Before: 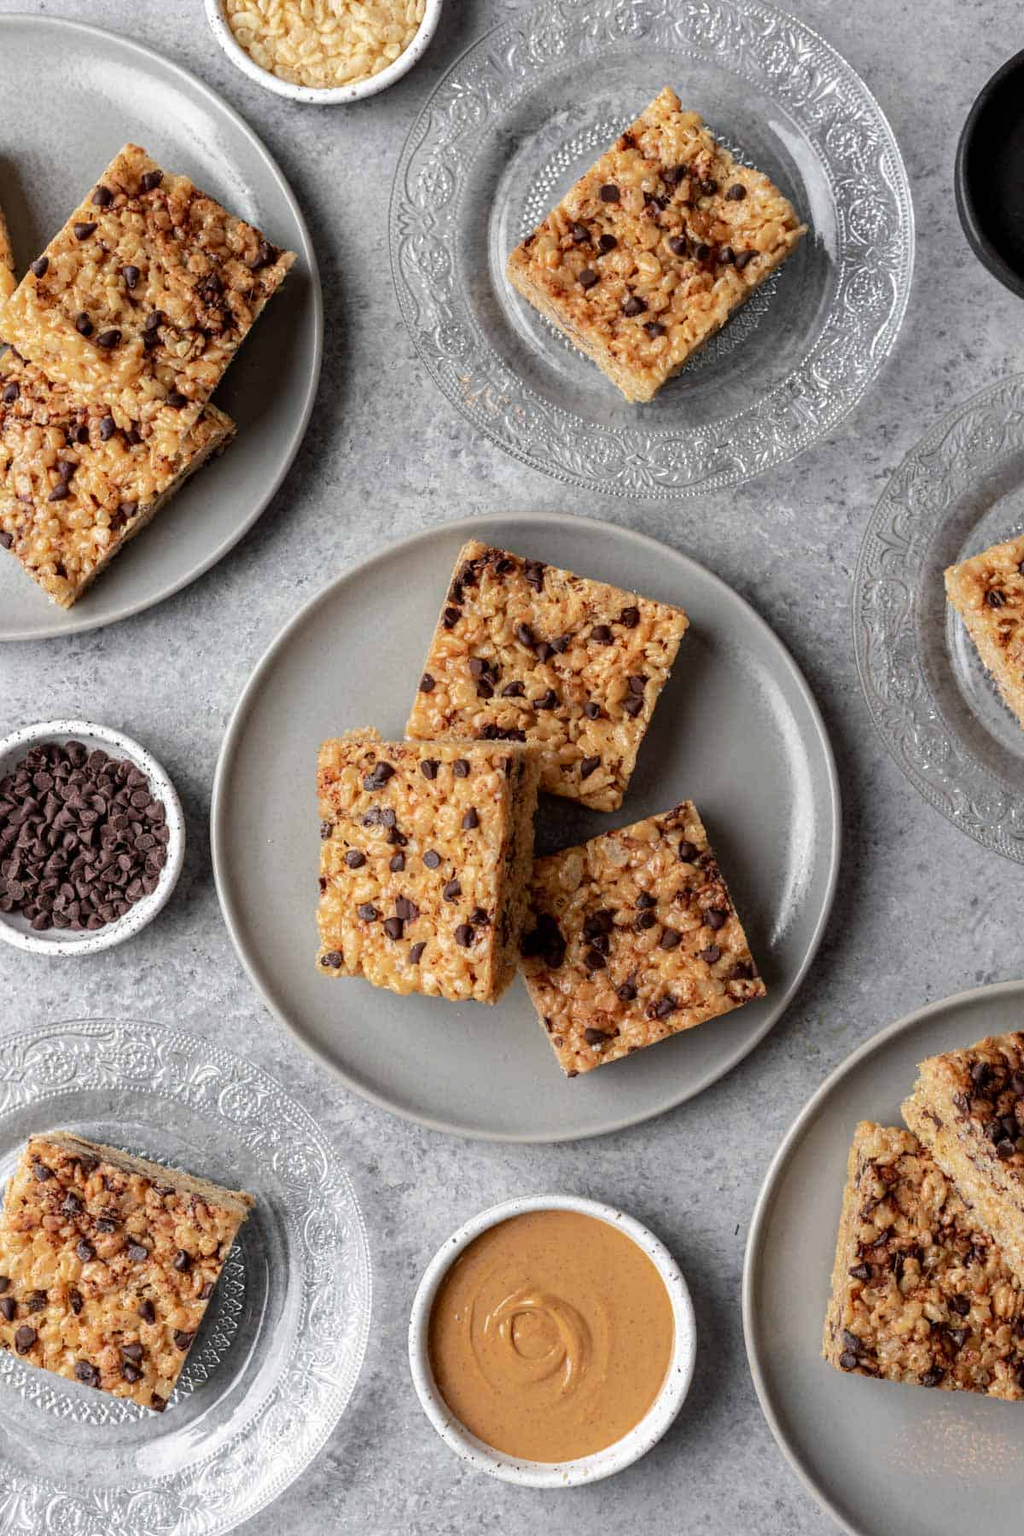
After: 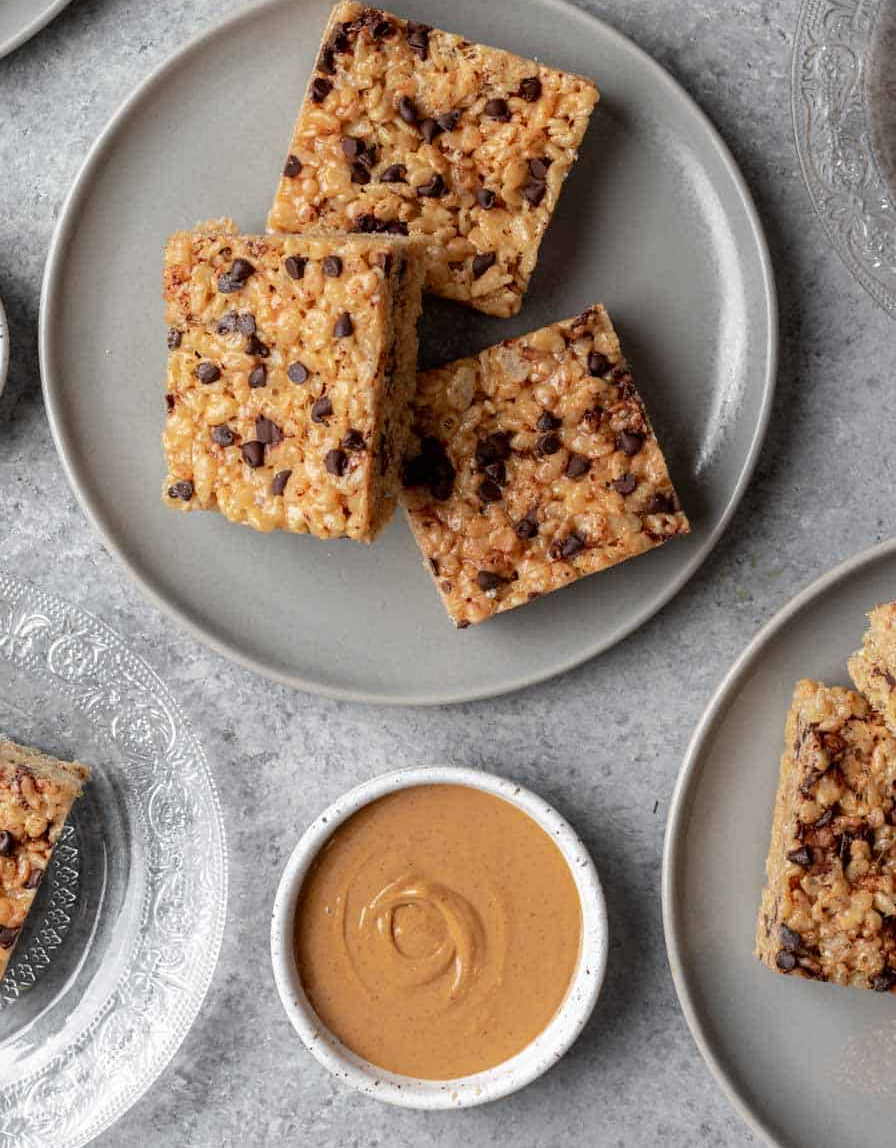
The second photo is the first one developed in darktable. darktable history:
crop and rotate: left 17.394%, top 35.259%, right 7.879%, bottom 0.961%
